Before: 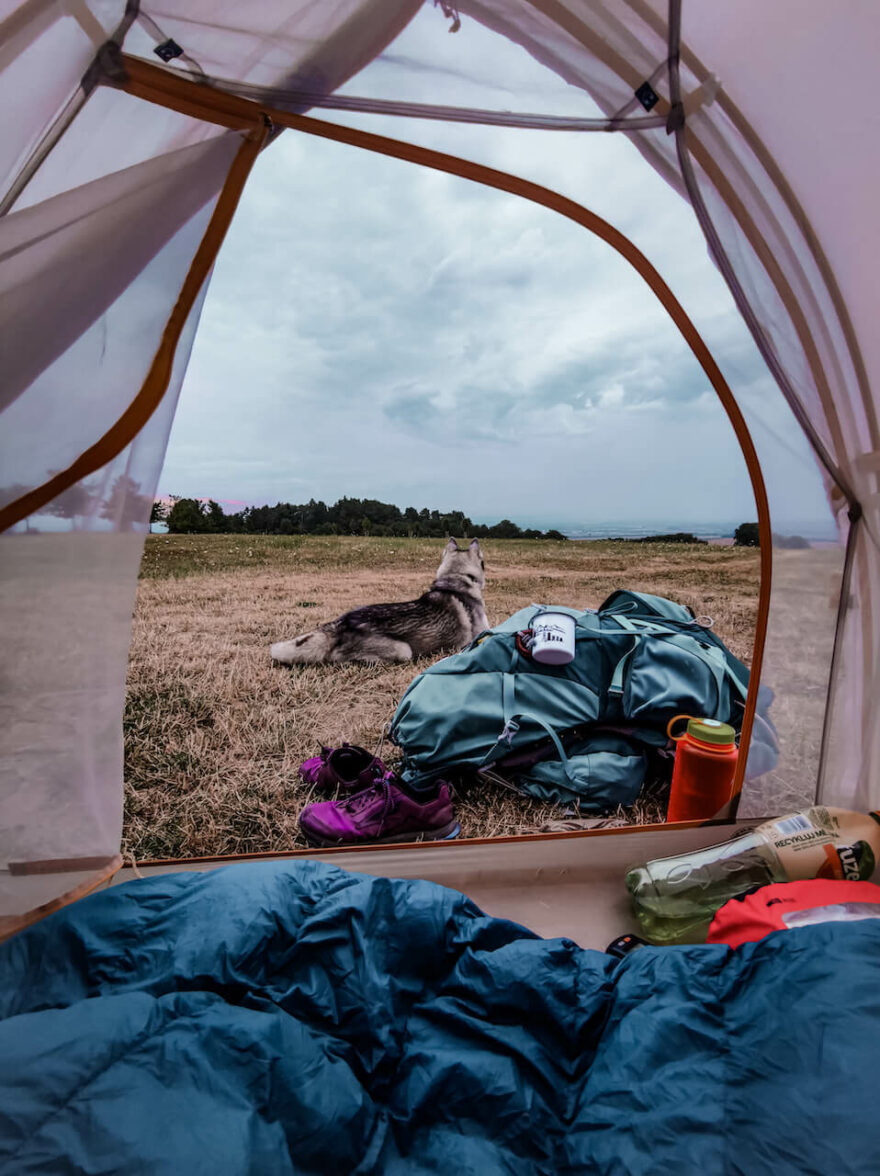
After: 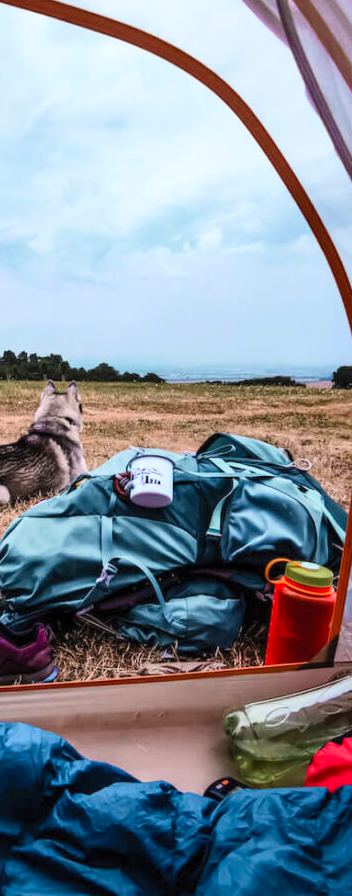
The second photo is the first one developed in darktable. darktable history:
crop: left 45.721%, top 13.393%, right 14.118%, bottom 10.01%
contrast brightness saturation: contrast 0.24, brightness 0.26, saturation 0.39
